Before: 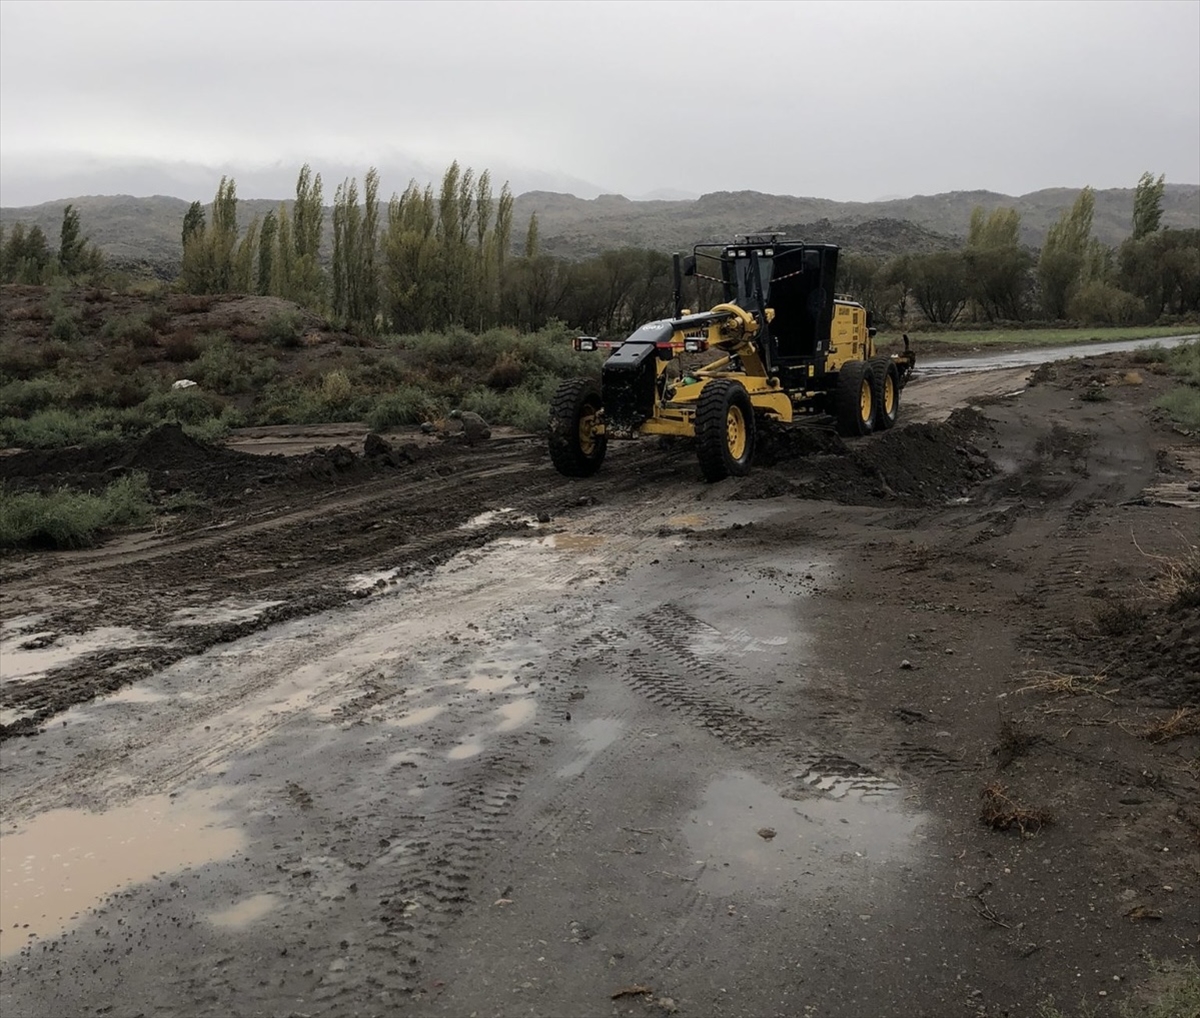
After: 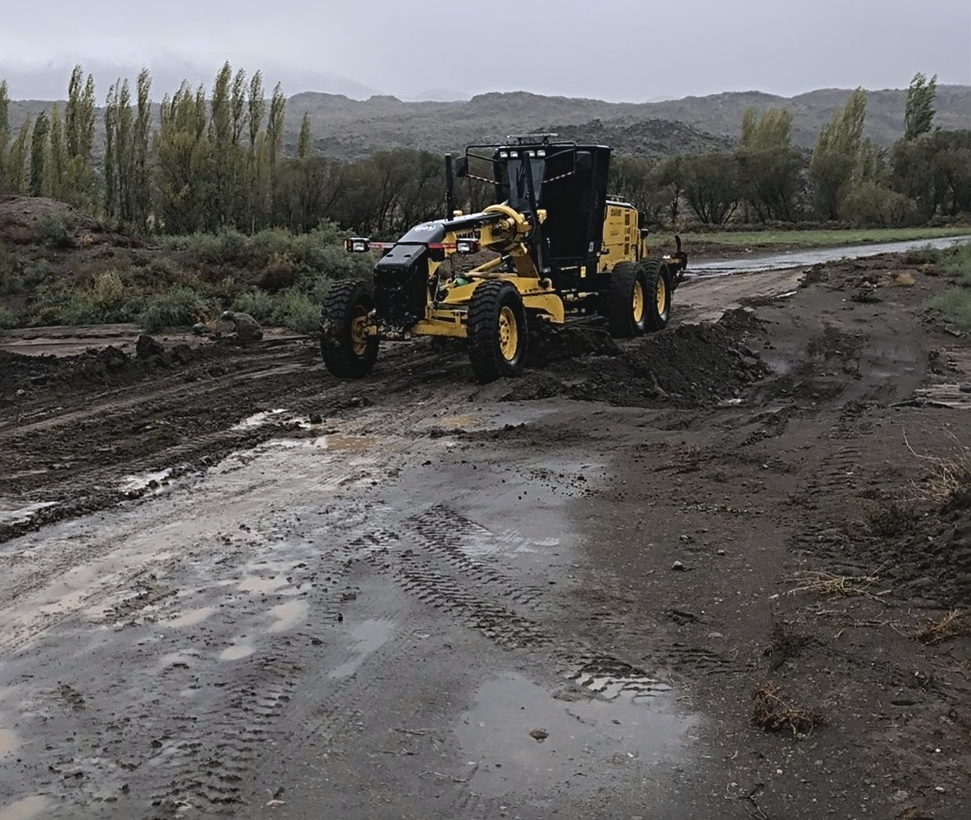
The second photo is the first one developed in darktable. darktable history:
sharpen: radius 4.888
crop: left 19.028%, top 9.76%, right 0.001%, bottom 9.655%
contrast brightness saturation: contrast -0.093, saturation -0.084
color calibration: output colorfulness [0, 0.315, 0, 0], illuminant as shot in camera, x 0.358, y 0.373, temperature 4628.91 K
